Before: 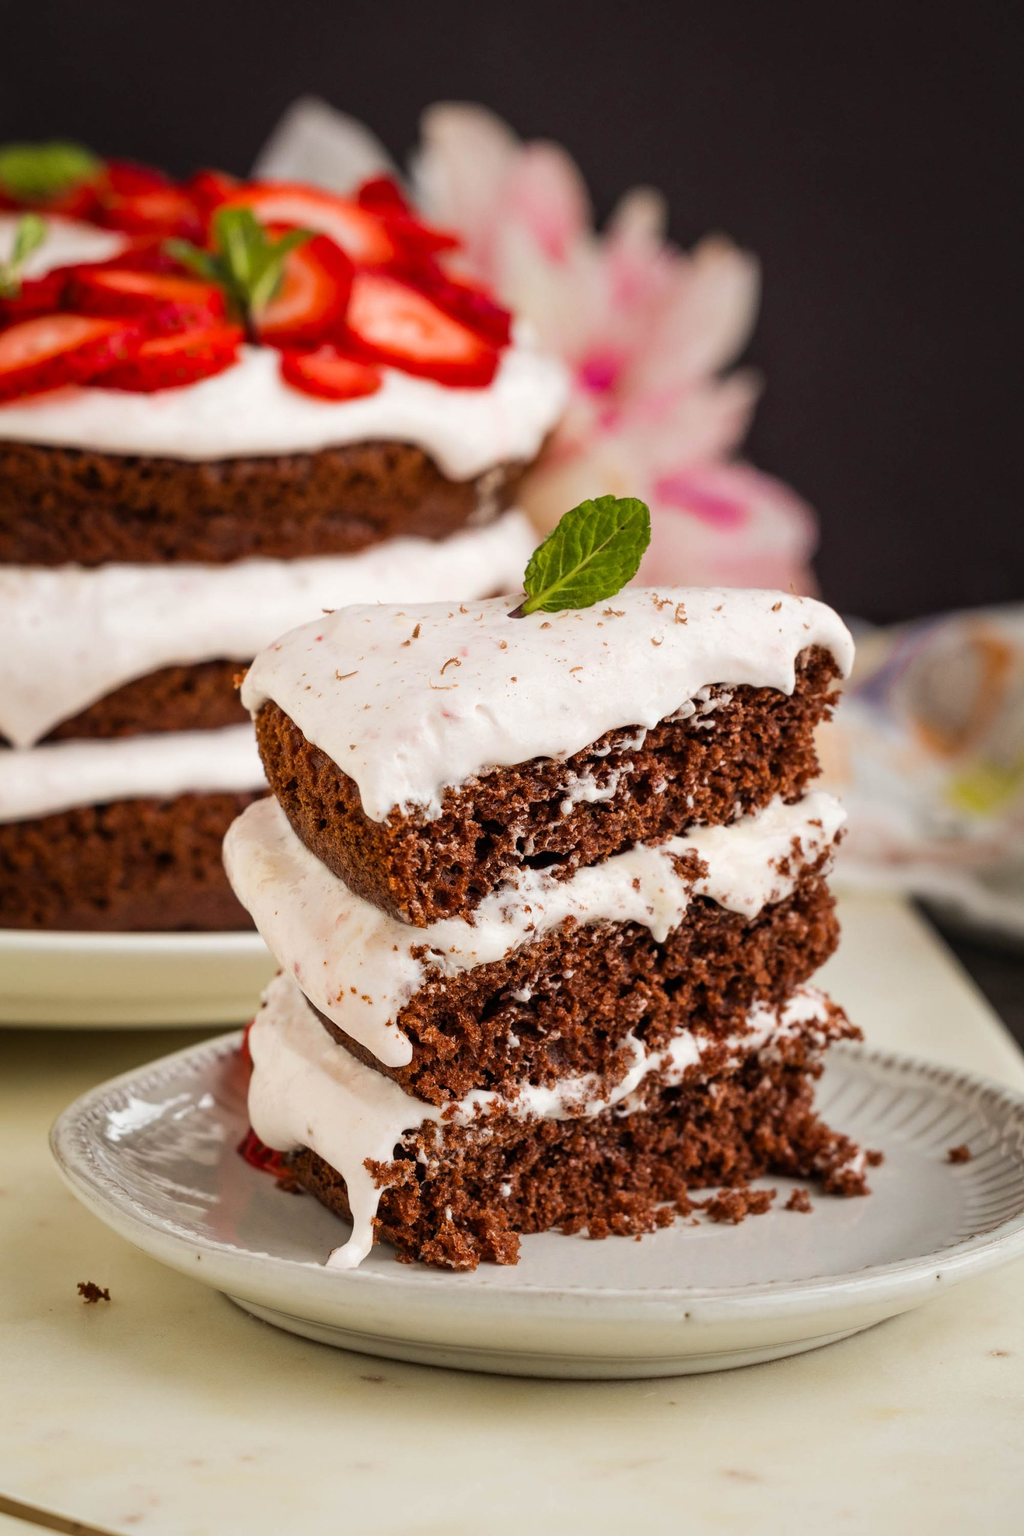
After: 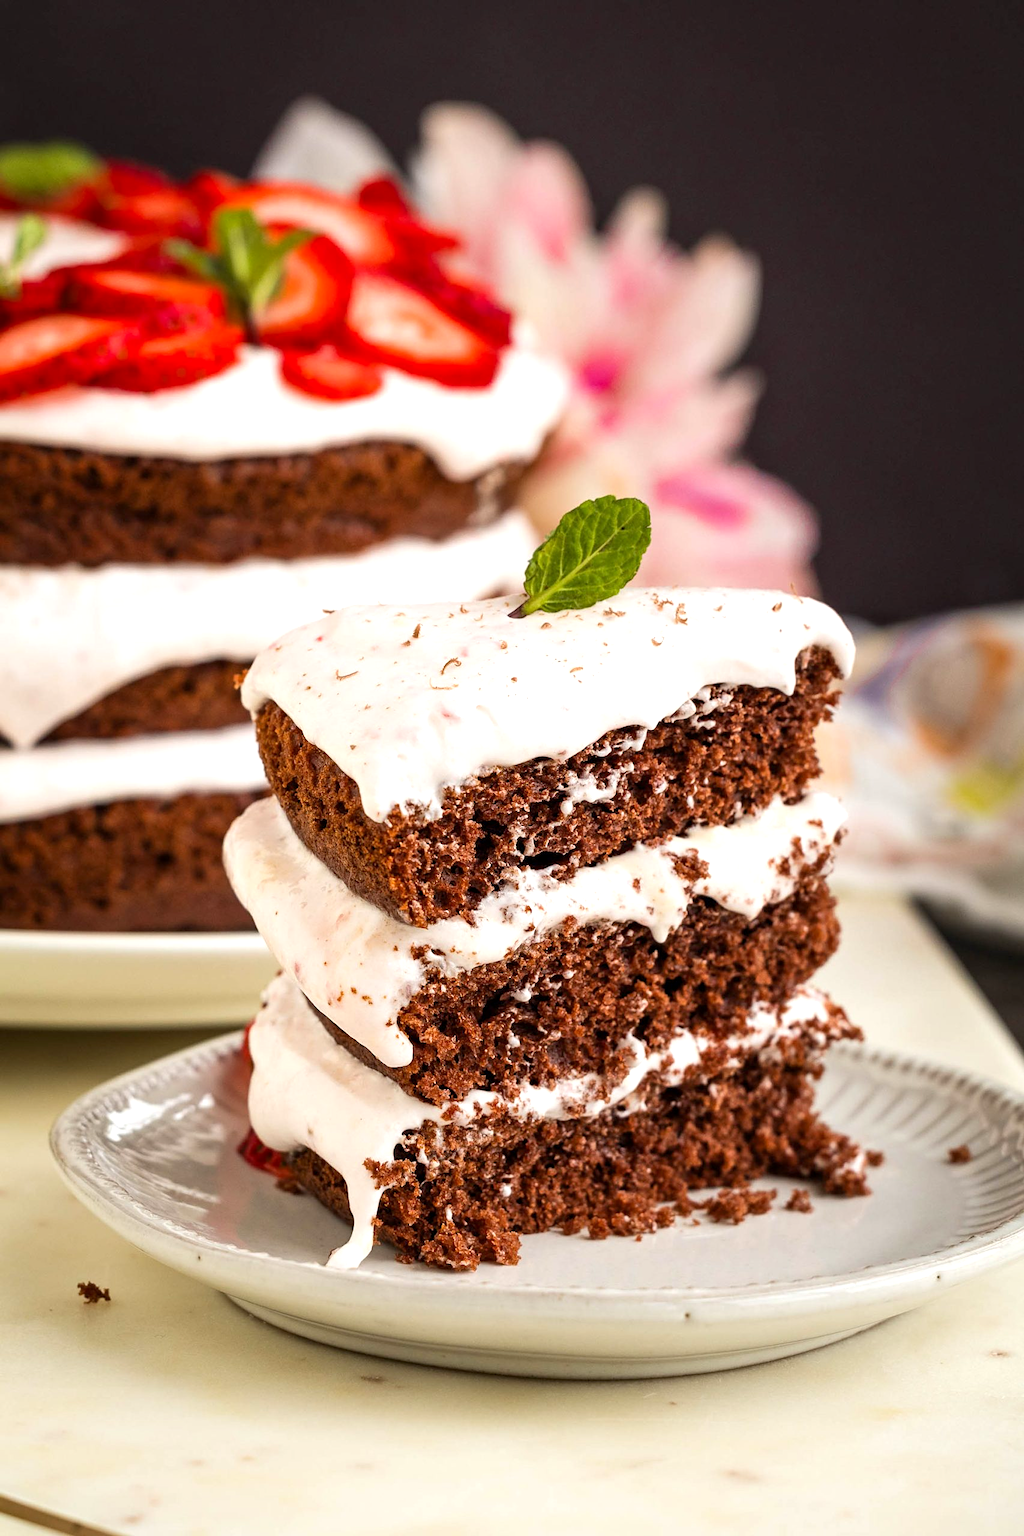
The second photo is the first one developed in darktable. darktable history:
sharpen: amount 0.203
exposure: black level correction 0.001, exposure 0.499 EV, compensate highlight preservation false
